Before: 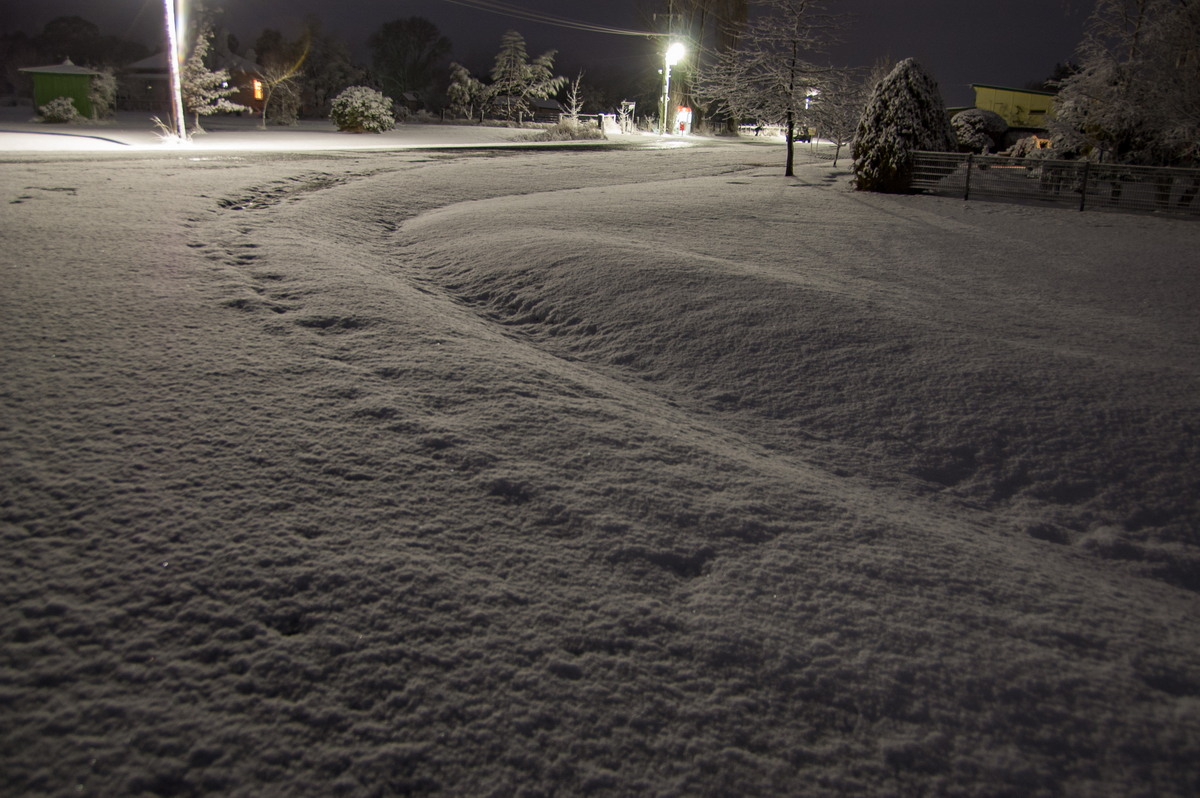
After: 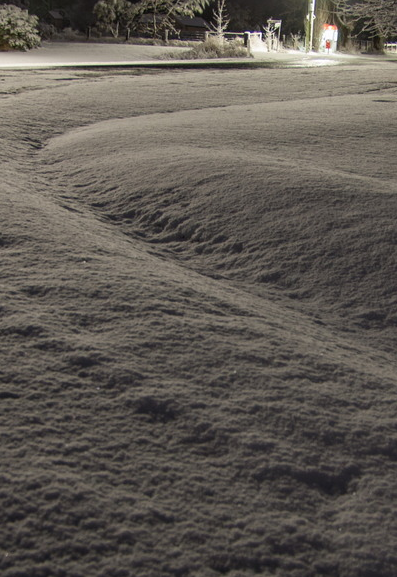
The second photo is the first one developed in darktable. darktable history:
crop and rotate: left 29.555%, top 10.394%, right 37.316%, bottom 17.197%
